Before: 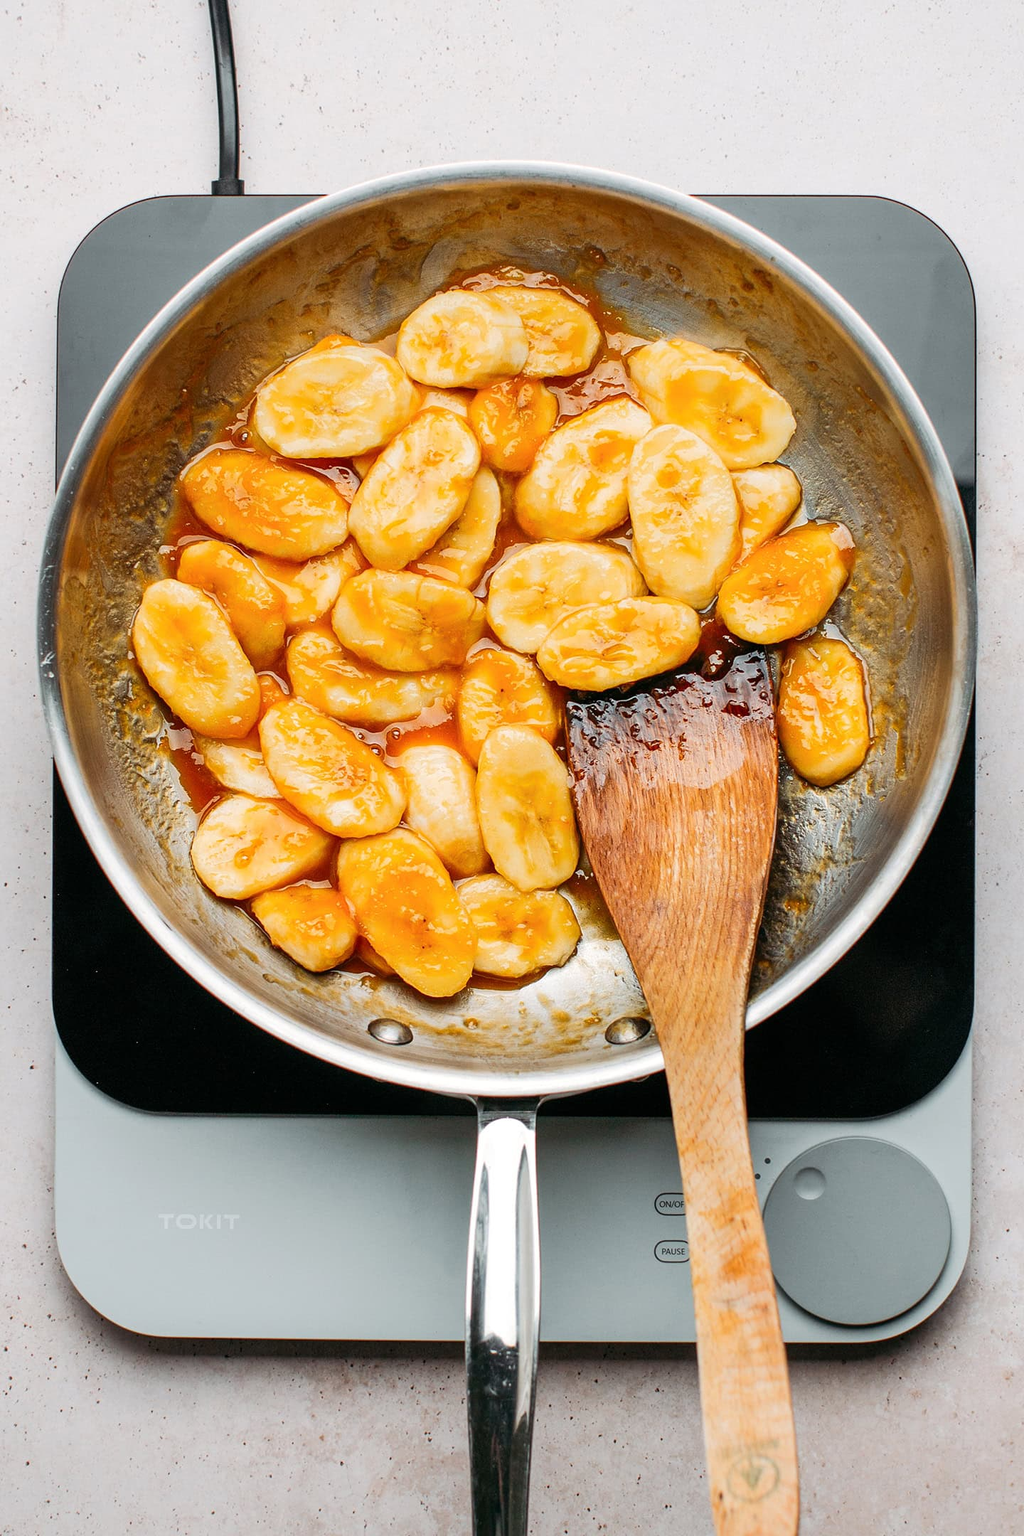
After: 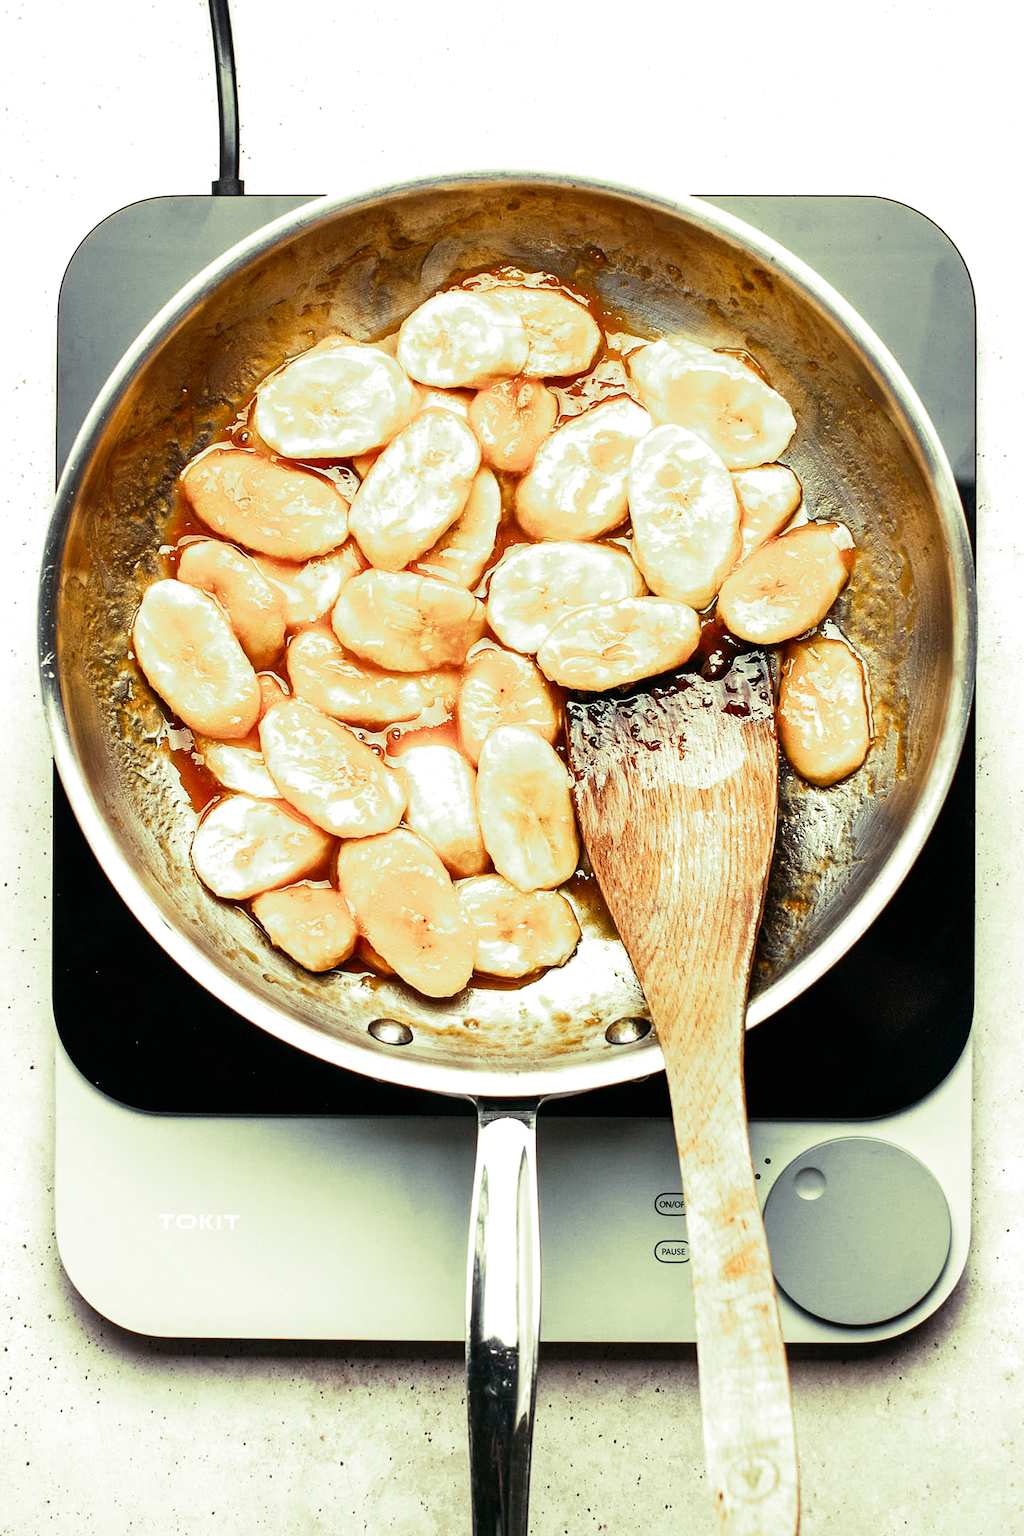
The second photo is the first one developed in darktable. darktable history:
split-toning: shadows › hue 290.82°, shadows › saturation 0.34, highlights › saturation 0.38, balance 0, compress 50%
tone equalizer: -8 EV -0.75 EV, -7 EV -0.7 EV, -6 EV -0.6 EV, -5 EV -0.4 EV, -3 EV 0.4 EV, -2 EV 0.6 EV, -1 EV 0.7 EV, +0 EV 0.75 EV, edges refinement/feathering 500, mask exposure compensation -1.57 EV, preserve details no
color correction: highlights b* 3
